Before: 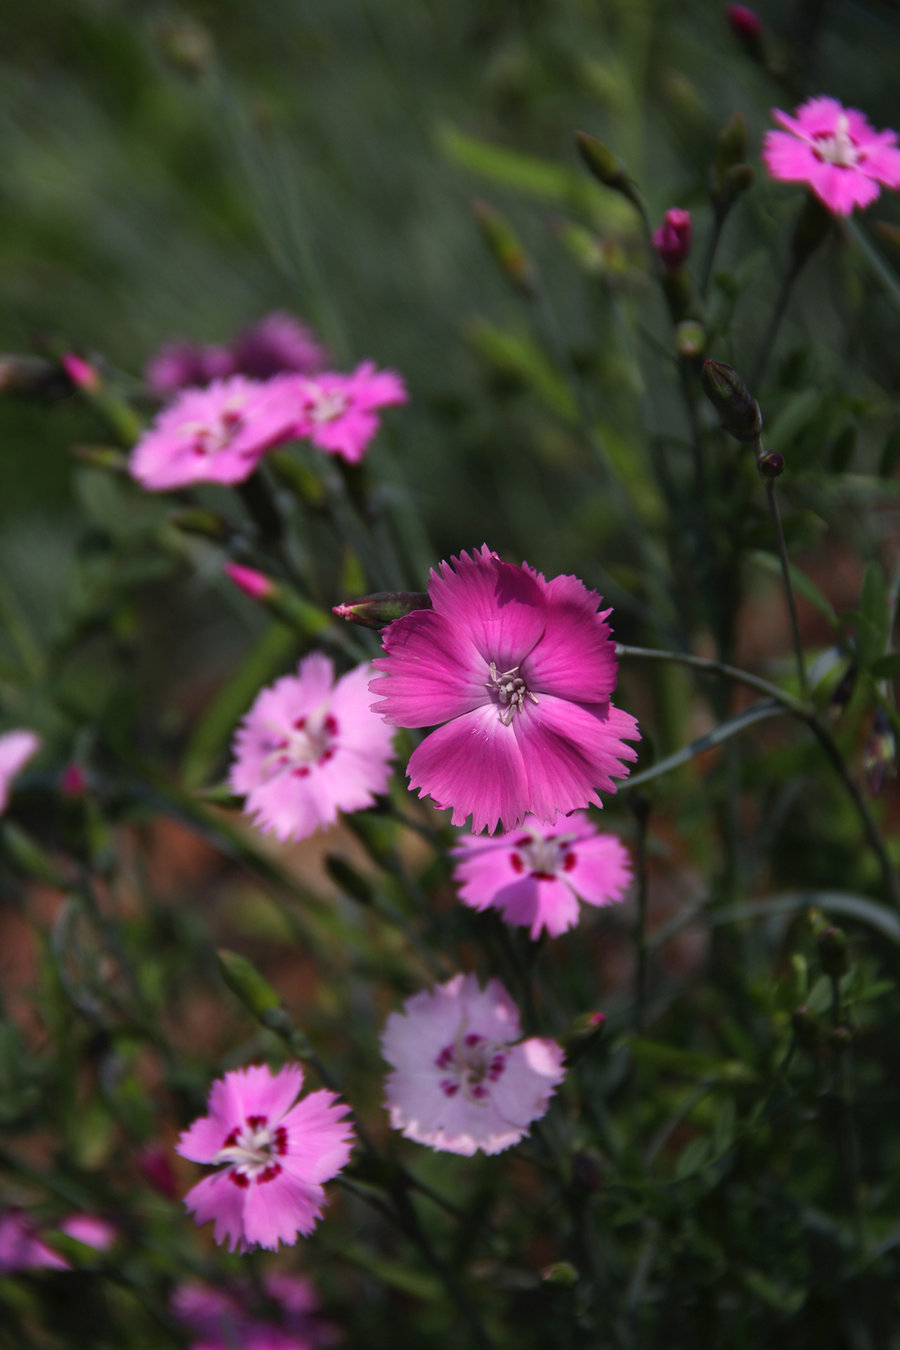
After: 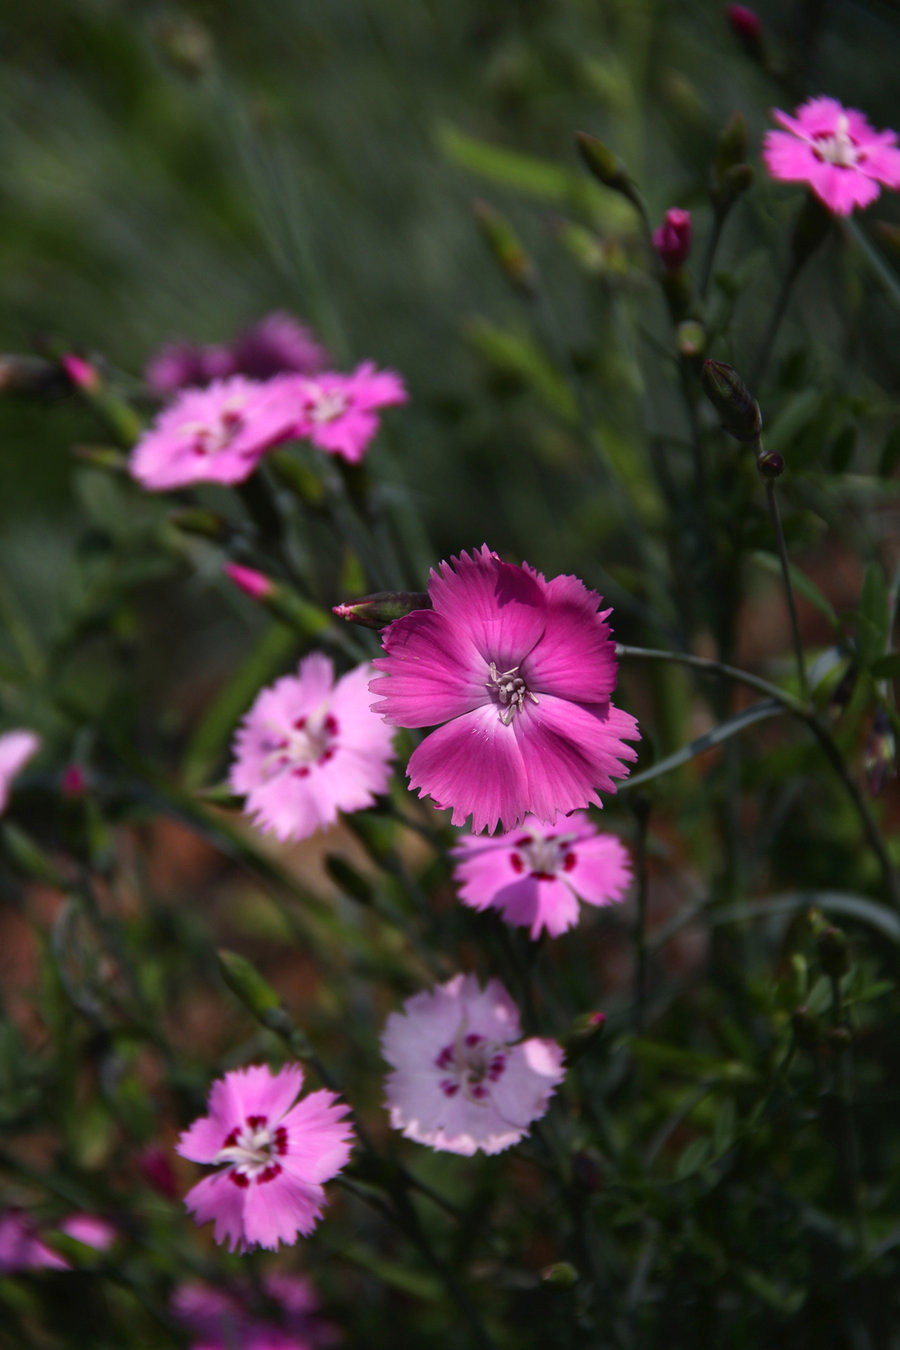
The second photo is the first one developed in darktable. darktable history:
tone curve: curves: ch0 [(0, 0) (0.003, 0.01) (0.011, 0.015) (0.025, 0.023) (0.044, 0.037) (0.069, 0.055) (0.1, 0.08) (0.136, 0.114) (0.177, 0.155) (0.224, 0.201) (0.277, 0.254) (0.335, 0.319) (0.399, 0.387) (0.468, 0.459) (0.543, 0.544) (0.623, 0.634) (0.709, 0.731) (0.801, 0.827) (0.898, 0.921) (1, 1)], color space Lab, independent channels, preserve colors none
